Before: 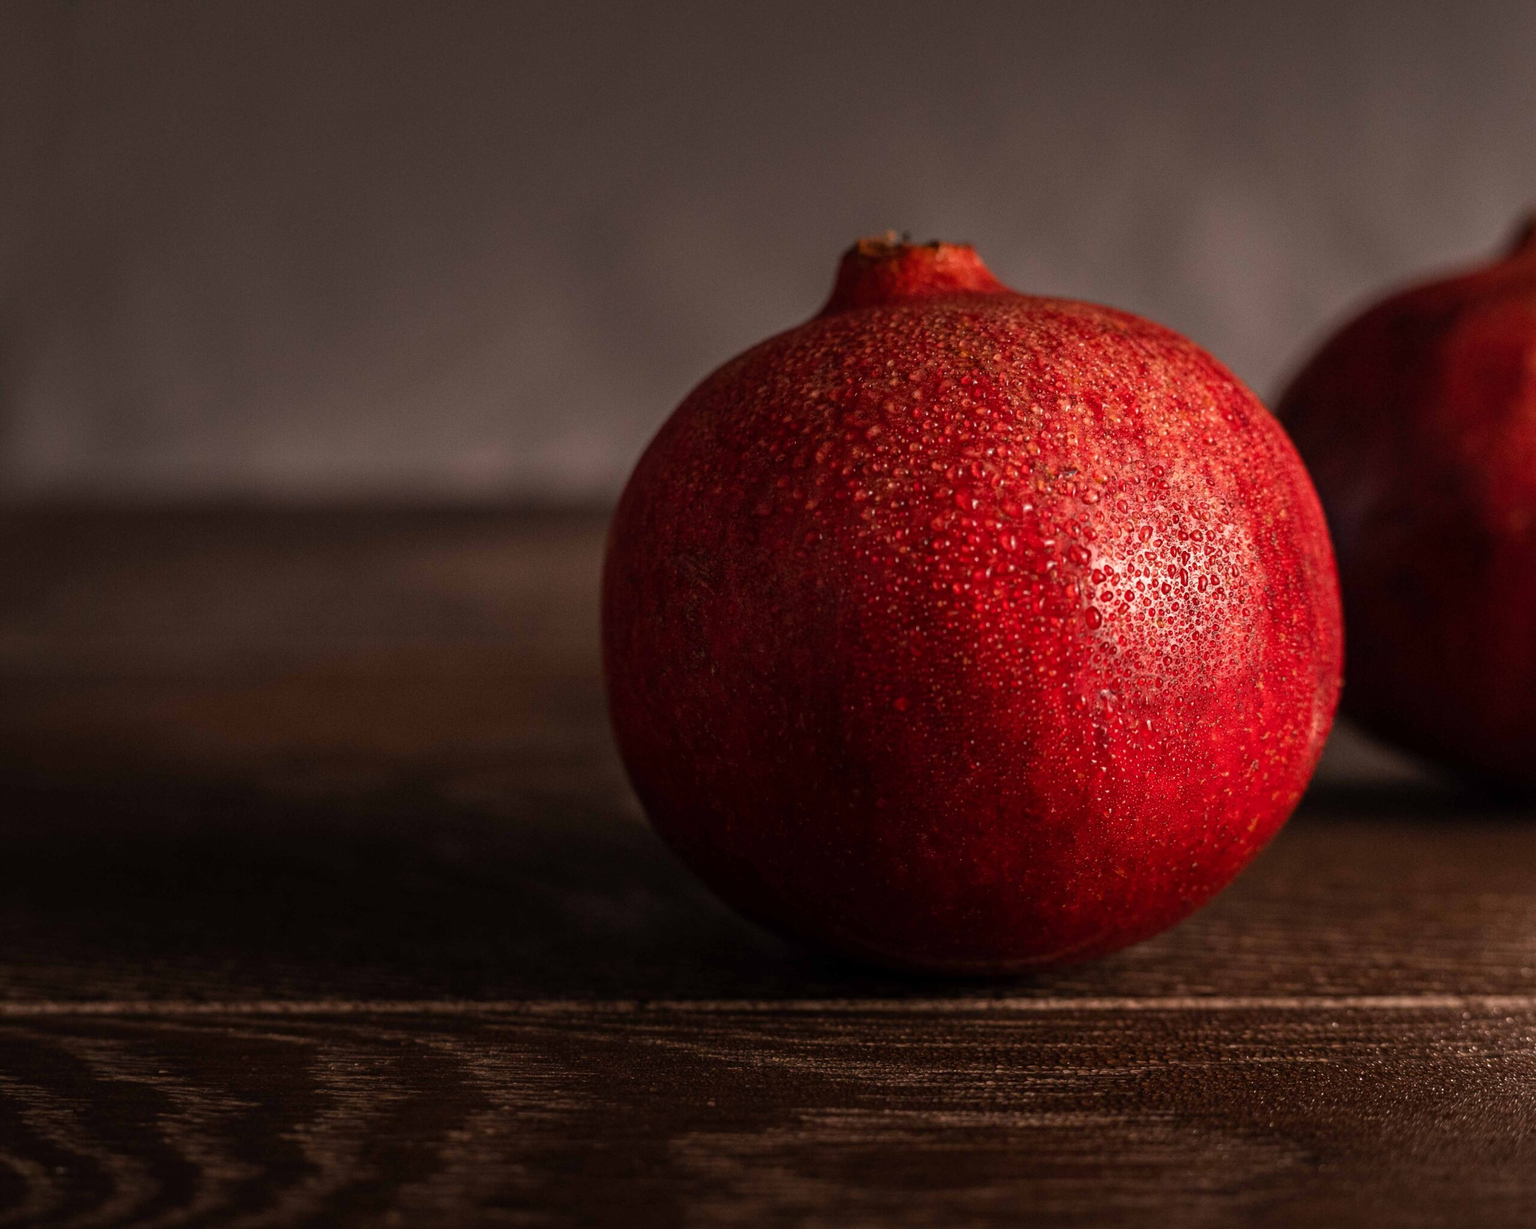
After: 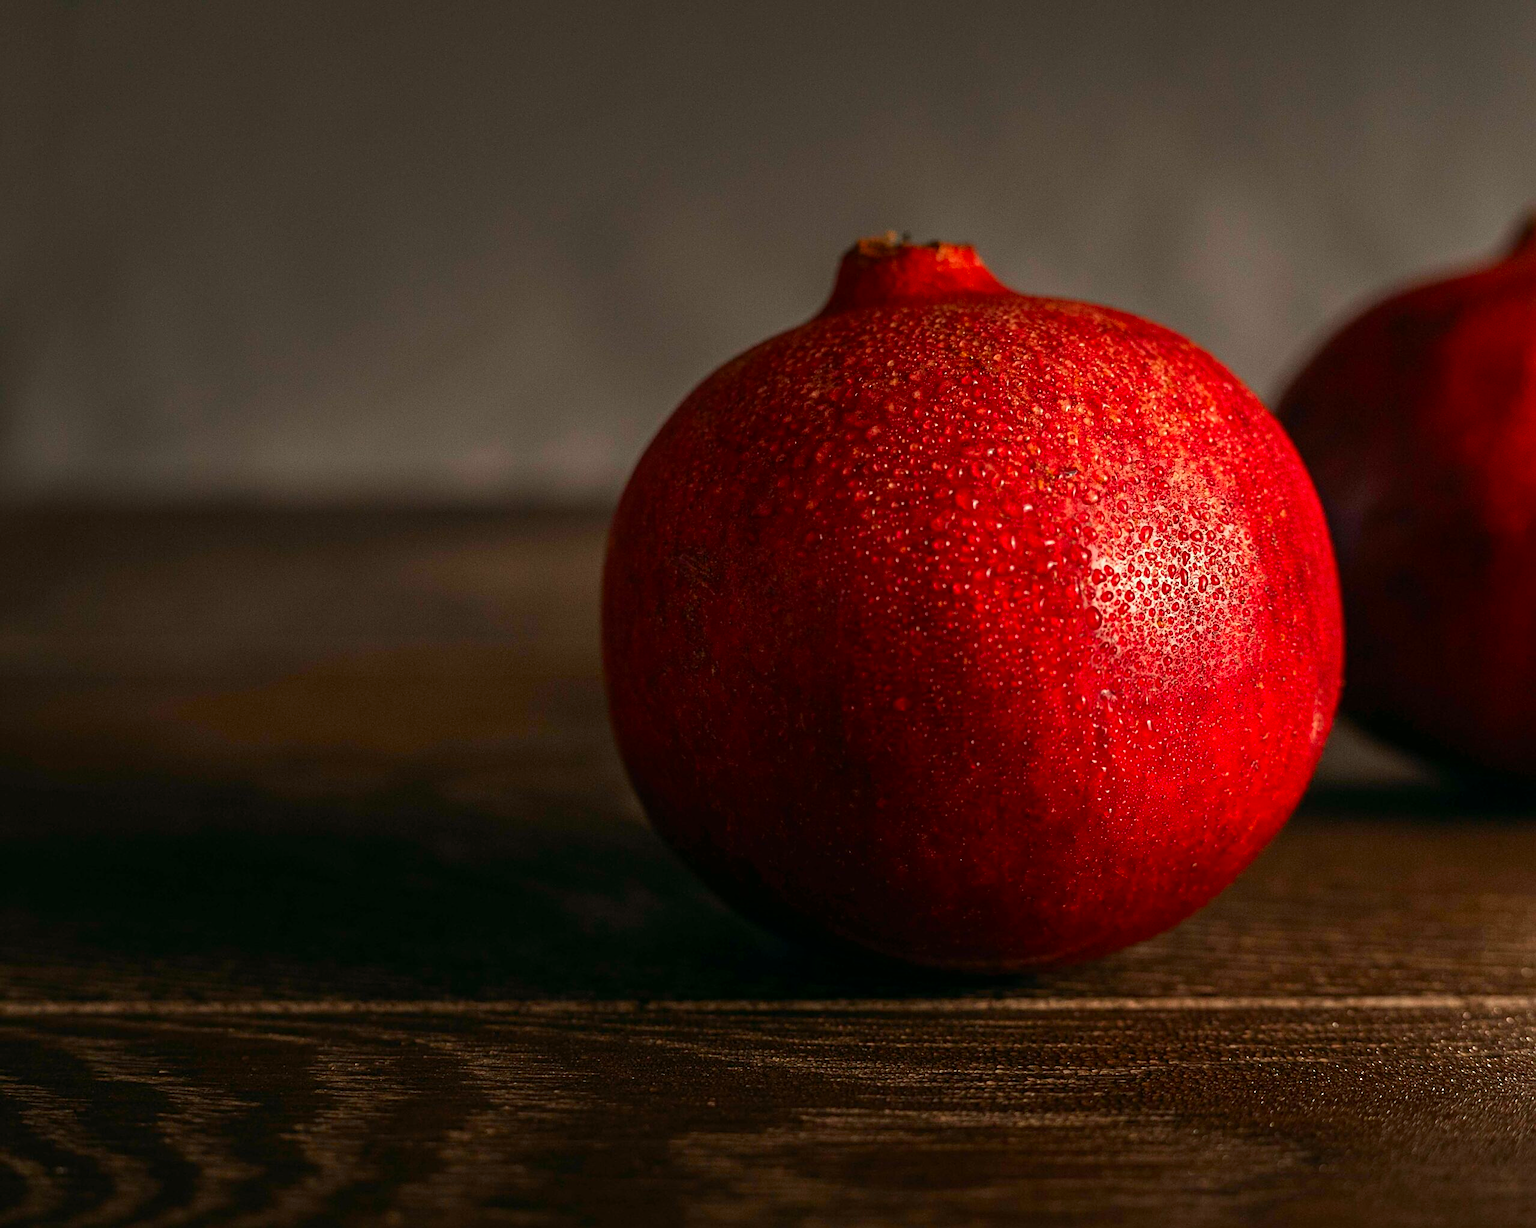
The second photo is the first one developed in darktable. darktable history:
sharpen: on, module defaults
color correction: highlights a* -7.33, highlights b* 1.26, shadows a* -3.55, saturation 1.4
